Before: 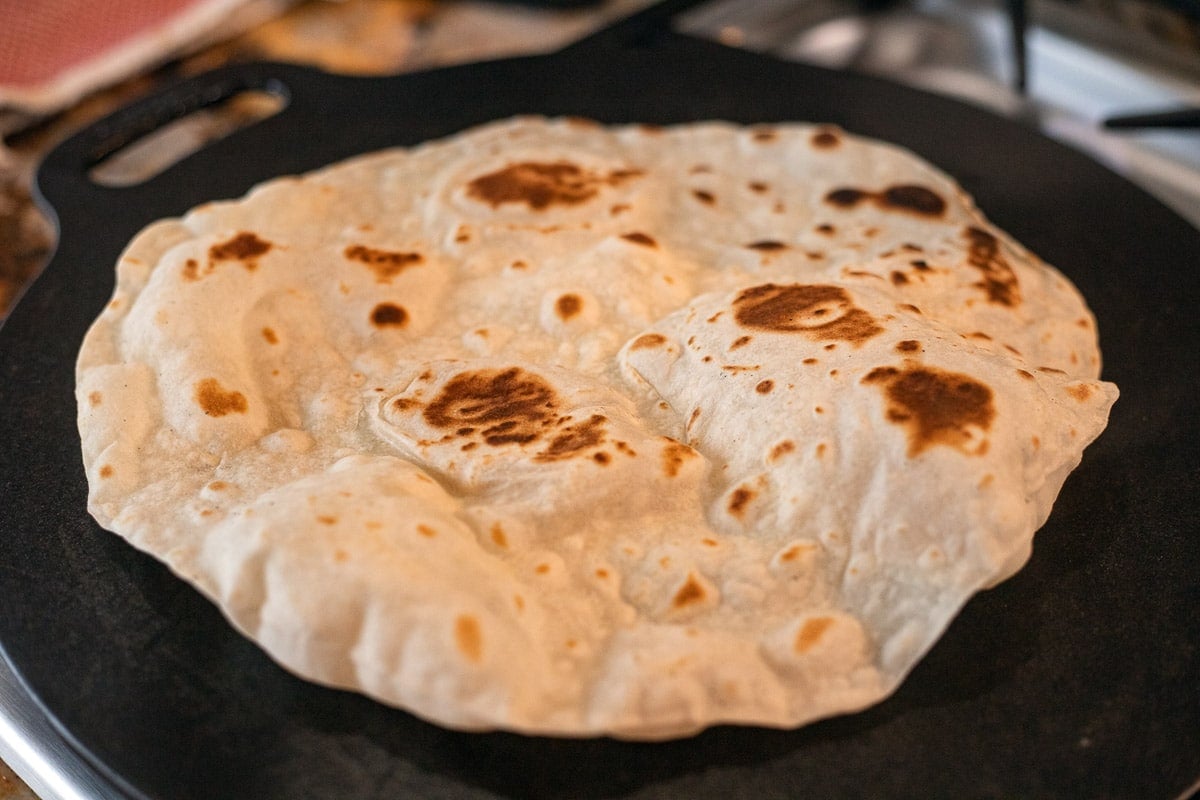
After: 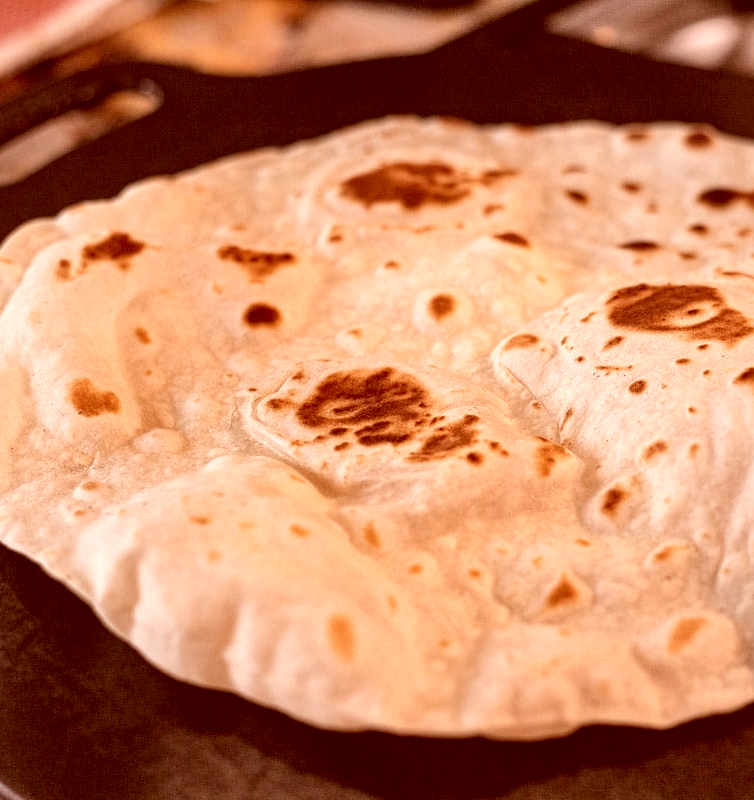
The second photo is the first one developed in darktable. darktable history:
tone equalizer: on, module defaults
crop: left 10.63%, right 26.504%
shadows and highlights: radius 112.65, shadows 51.04, white point adjustment 9.14, highlights -3.81, soften with gaussian
color correction: highlights a* 9.38, highlights b* 8.85, shadows a* 39.87, shadows b* 39.34, saturation 0.78
